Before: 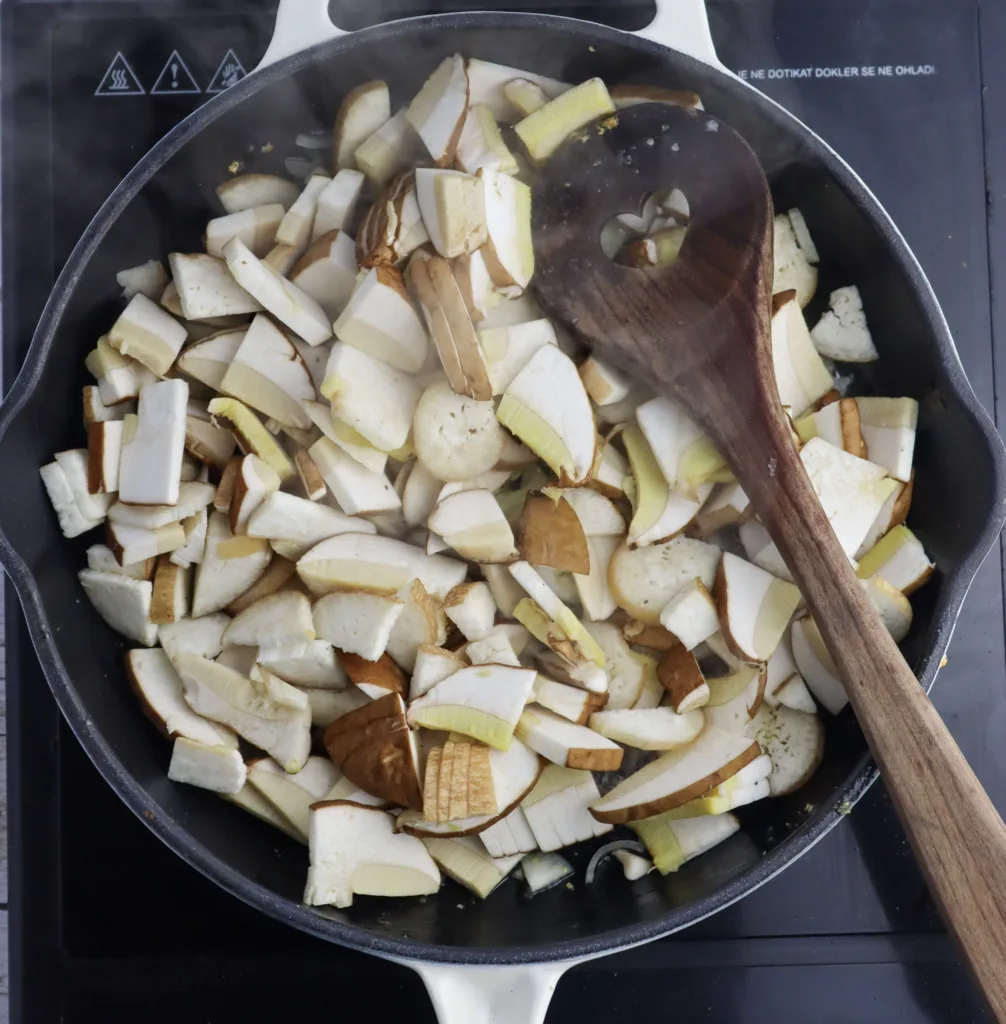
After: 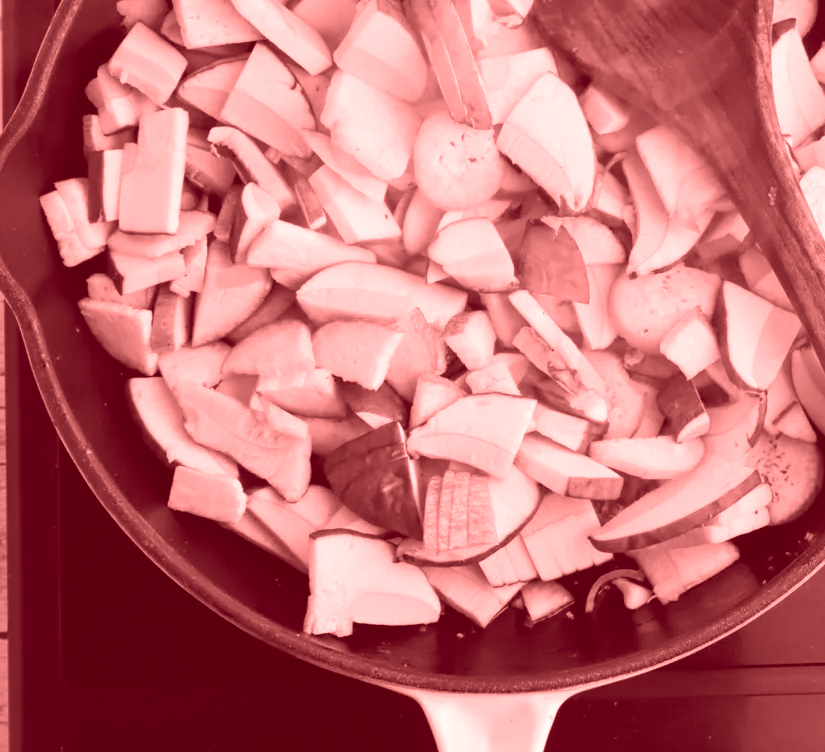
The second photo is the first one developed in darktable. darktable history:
crop: top 26.531%, right 17.959%
colorize: saturation 60%, source mix 100%
